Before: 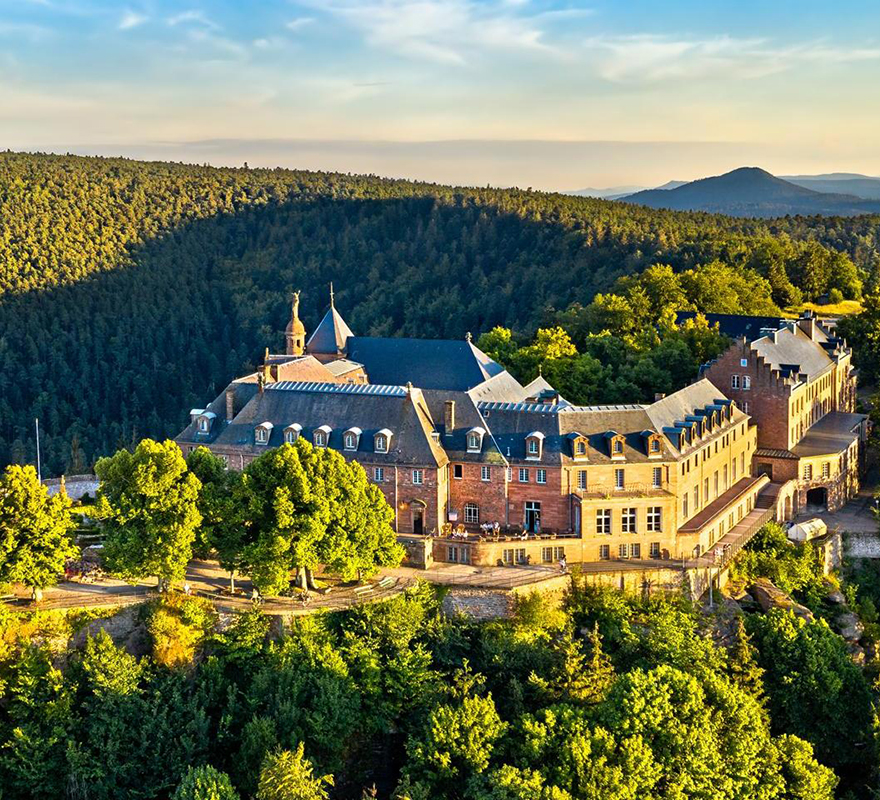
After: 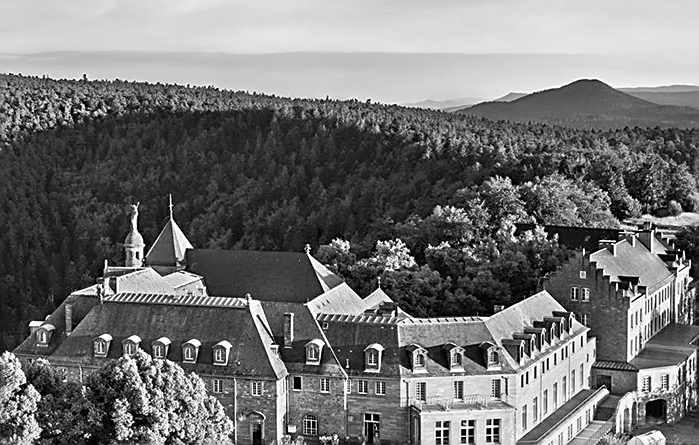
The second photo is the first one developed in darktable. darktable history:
crop: left 18.38%, top 11.092%, right 2.134%, bottom 33.217%
monochrome: on, module defaults
sharpen: on, module defaults
